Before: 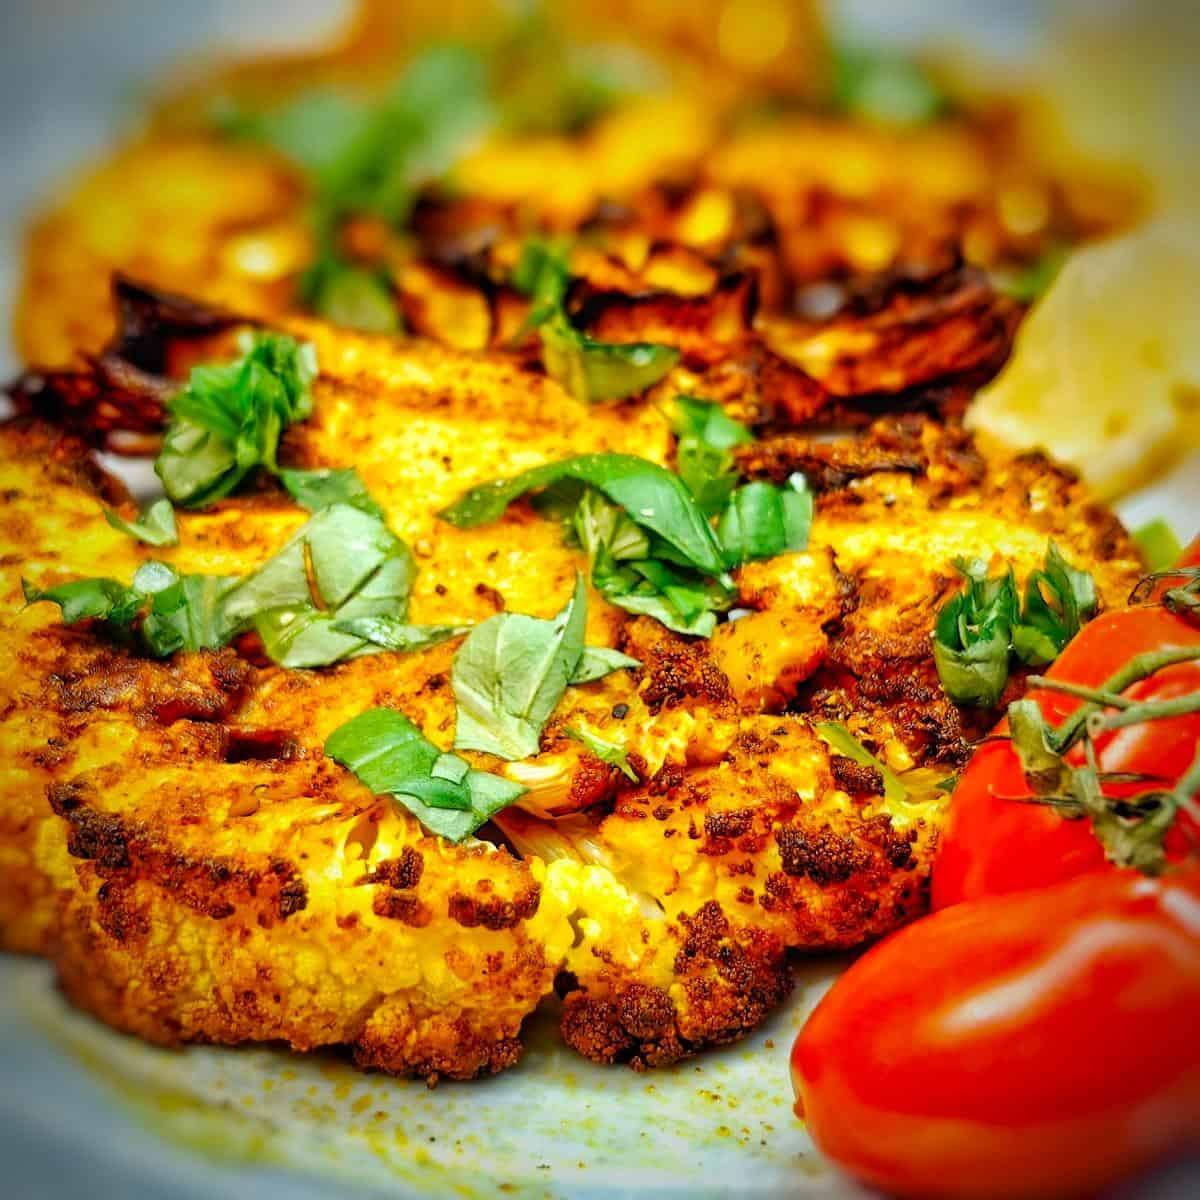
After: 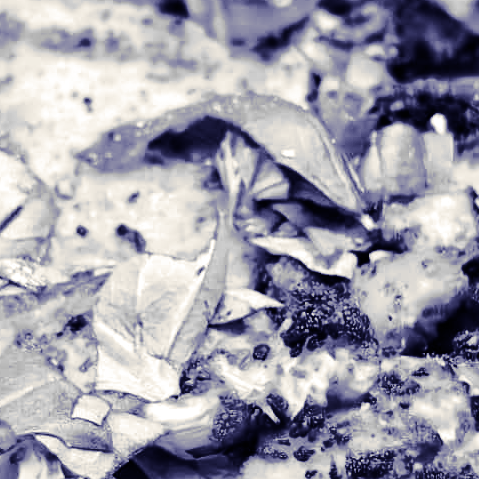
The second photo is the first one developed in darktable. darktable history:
tone curve: curves: ch0 [(0, 0) (0.104, 0.061) (0.239, 0.201) (0.327, 0.317) (0.401, 0.443) (0.489, 0.566) (0.65, 0.68) (0.832, 0.858) (1, 0.977)]; ch1 [(0, 0) (0.161, 0.092) (0.35, 0.33) (0.379, 0.401) (0.447, 0.476) (0.495, 0.499) (0.515, 0.518) (0.534, 0.557) (0.602, 0.625) (0.712, 0.706) (1, 1)]; ch2 [(0, 0) (0.359, 0.372) (0.437, 0.437) (0.502, 0.501) (0.55, 0.534) (0.592, 0.601) (0.647, 0.64) (1, 1)], color space Lab, independent channels, preserve colors none
color balance rgb: linear chroma grading › global chroma -0.67%, saturation formula JzAzBz (2021)
crop: left 30%, top 30%, right 30%, bottom 30%
color contrast: green-magenta contrast 0.8, blue-yellow contrast 1.1, unbound 0
monochrome: a 32, b 64, size 2.3
split-toning: shadows › hue 242.67°, shadows › saturation 0.733, highlights › hue 45.33°, highlights › saturation 0.667, balance -53.304, compress 21.15%
tone equalizer: -8 EV -0.417 EV, -7 EV -0.389 EV, -6 EV -0.333 EV, -5 EV -0.222 EV, -3 EV 0.222 EV, -2 EV 0.333 EV, -1 EV 0.389 EV, +0 EV 0.417 EV, edges refinement/feathering 500, mask exposure compensation -1.57 EV, preserve details no
white balance: red 0.766, blue 1.537
